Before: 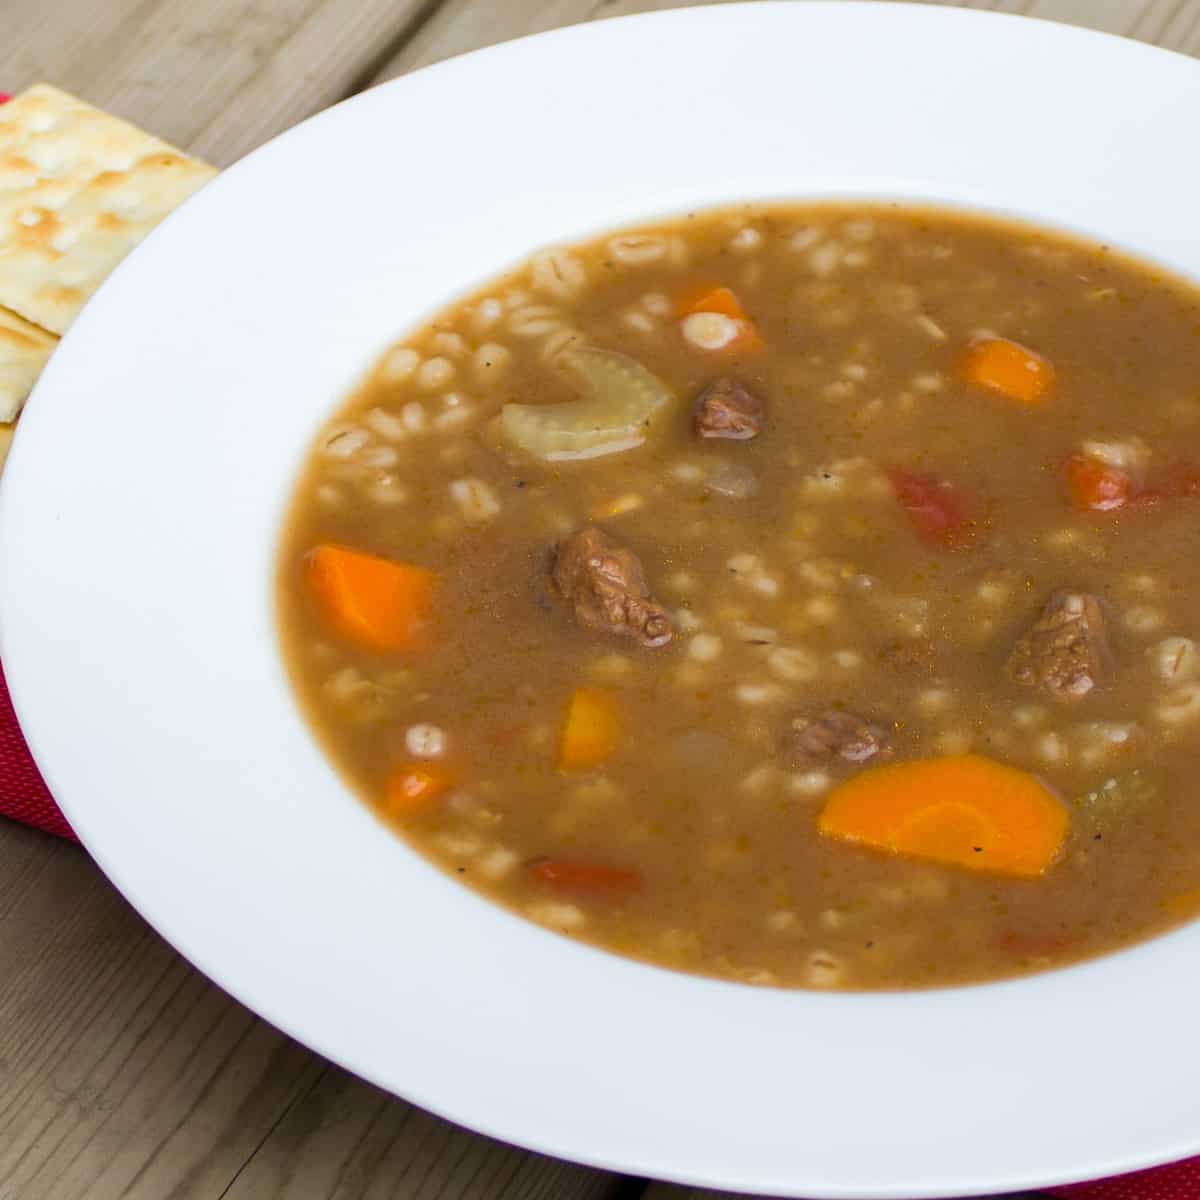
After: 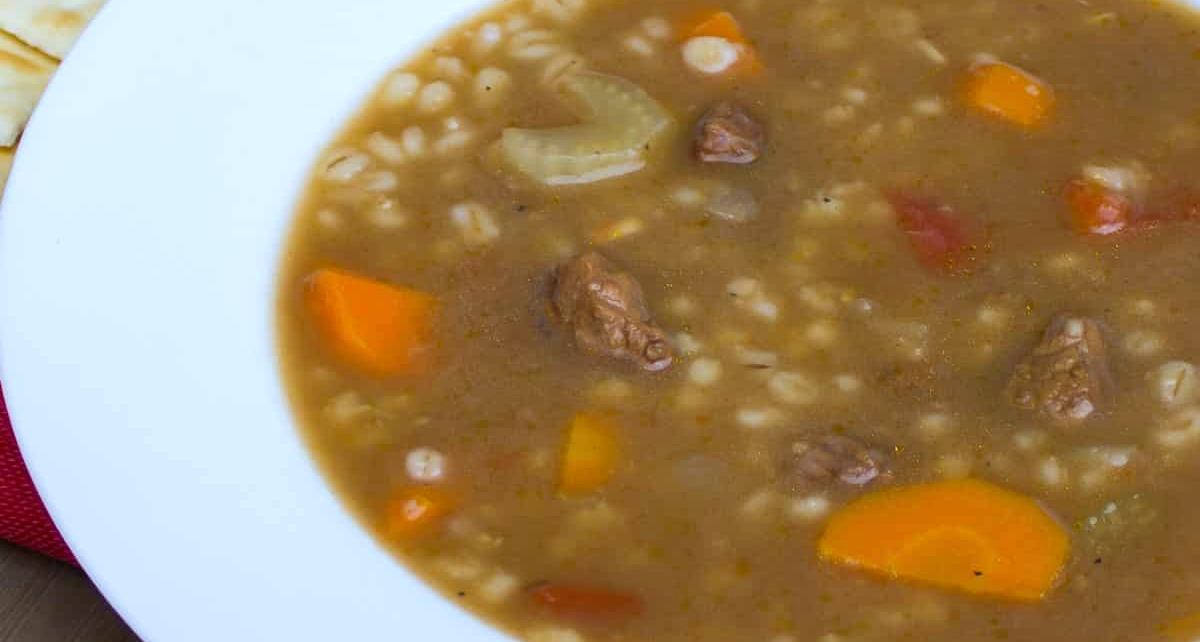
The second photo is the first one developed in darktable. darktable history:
white balance: red 0.931, blue 1.11
crop and rotate: top 23.043%, bottom 23.437%
